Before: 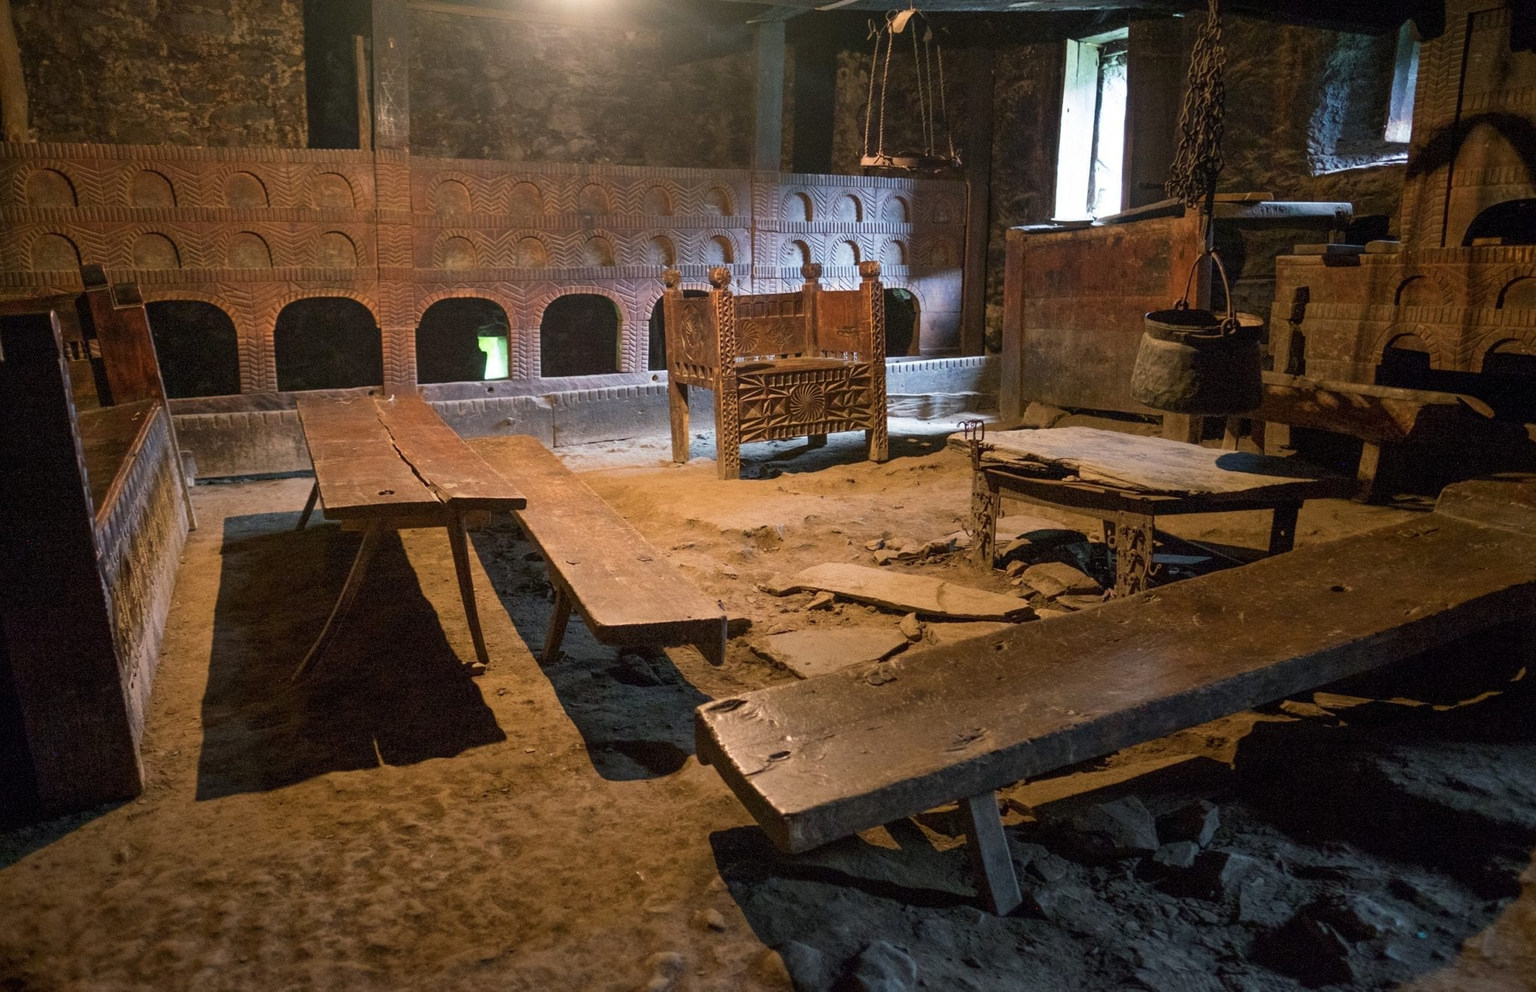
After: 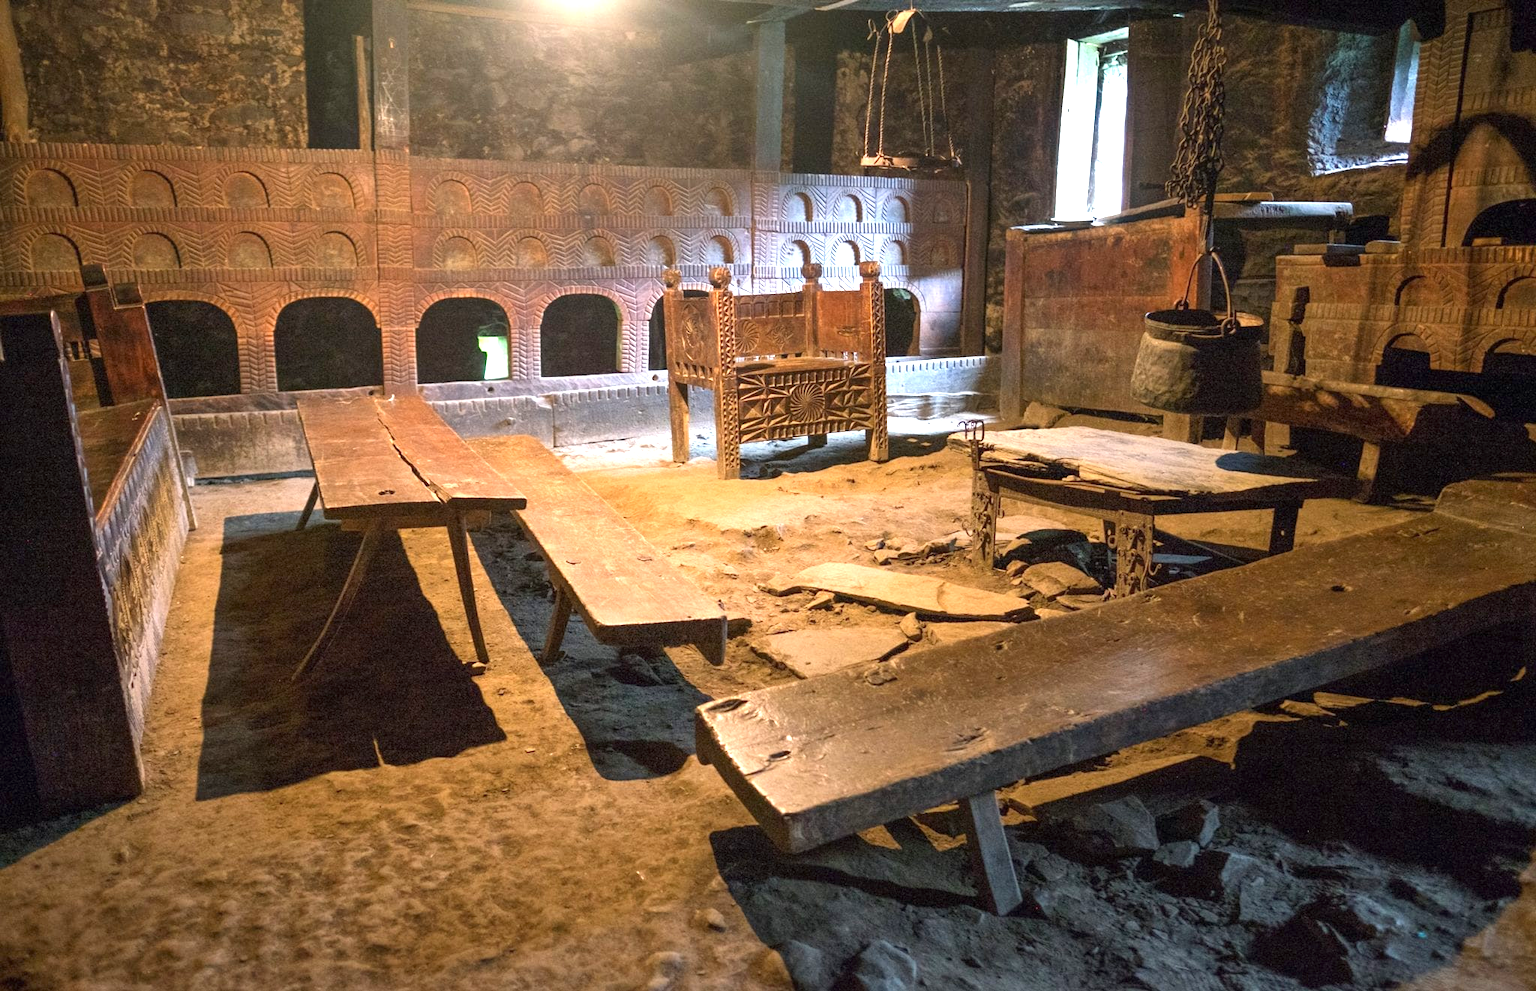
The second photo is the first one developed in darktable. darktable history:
exposure: exposure 1.158 EV, compensate highlight preservation false
color correction: highlights b* 0.025
